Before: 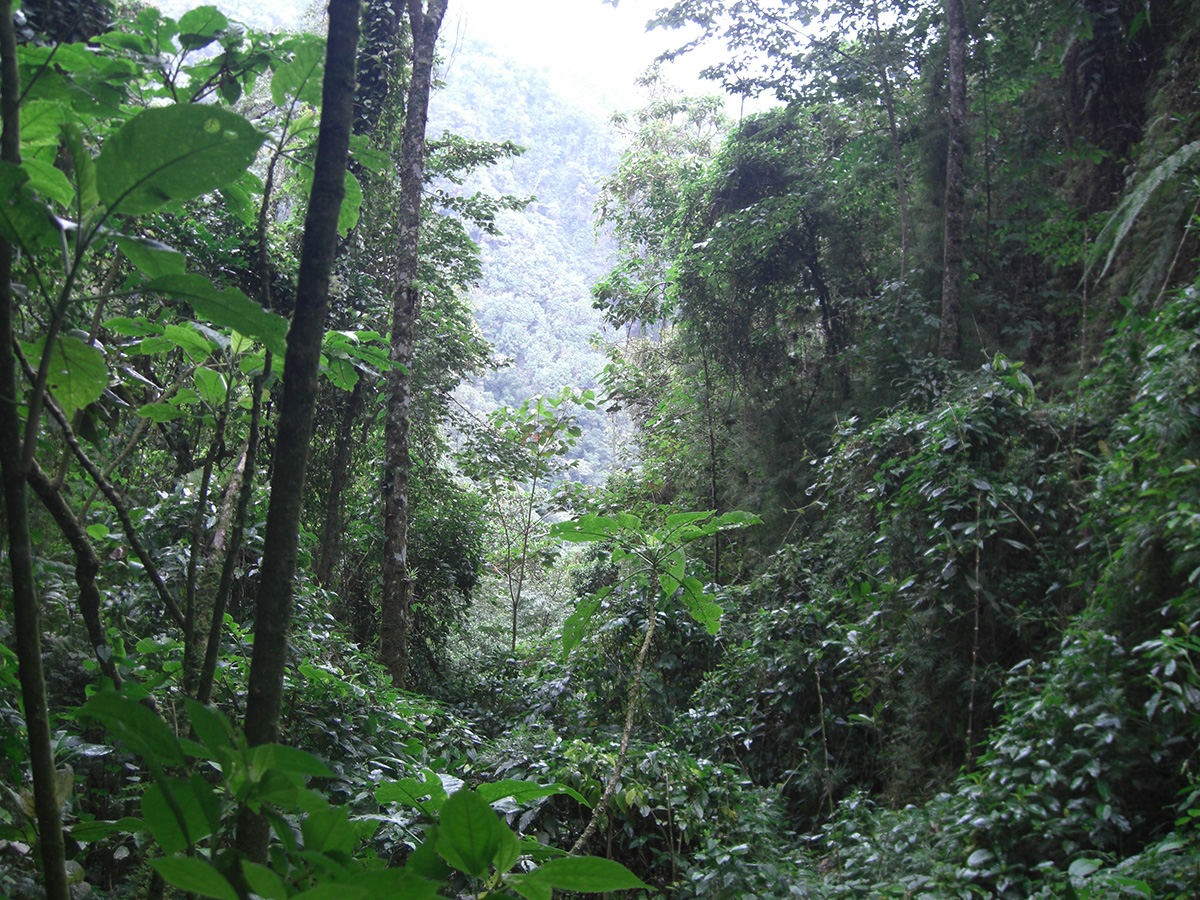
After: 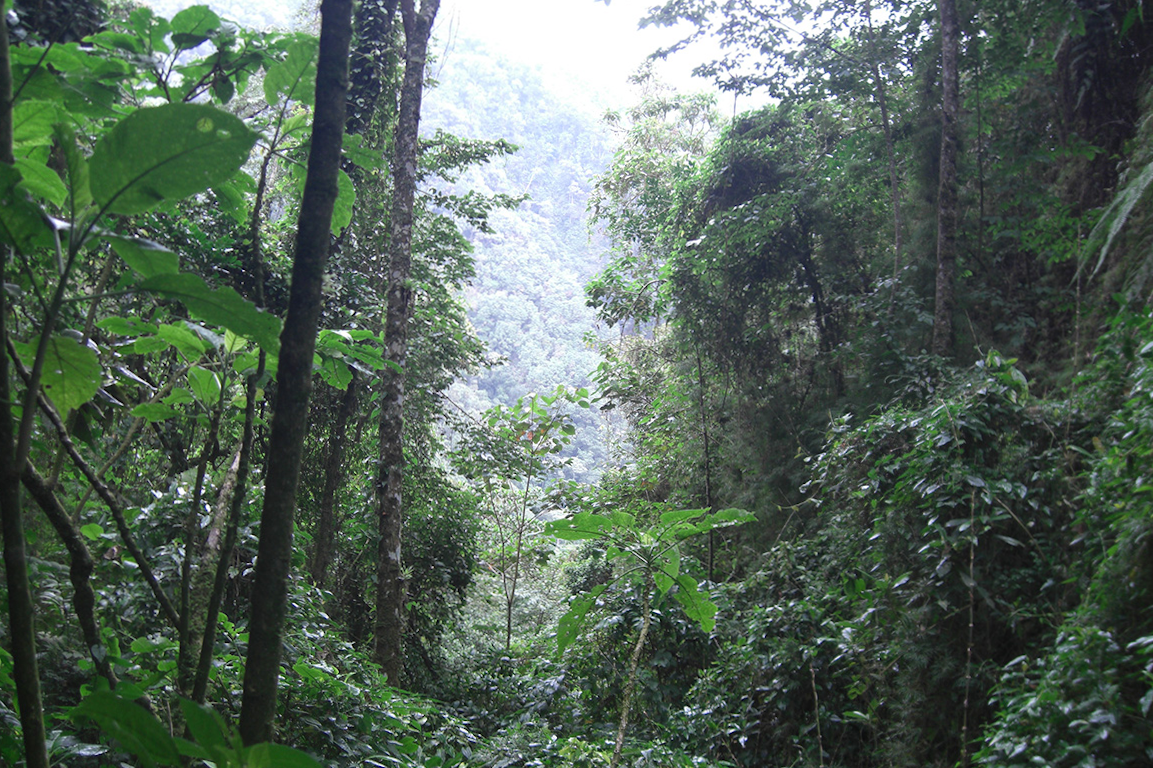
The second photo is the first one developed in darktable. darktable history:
crop and rotate: angle 0.2°, left 0.275%, right 3.127%, bottom 14.18%
exposure: compensate highlight preservation false
